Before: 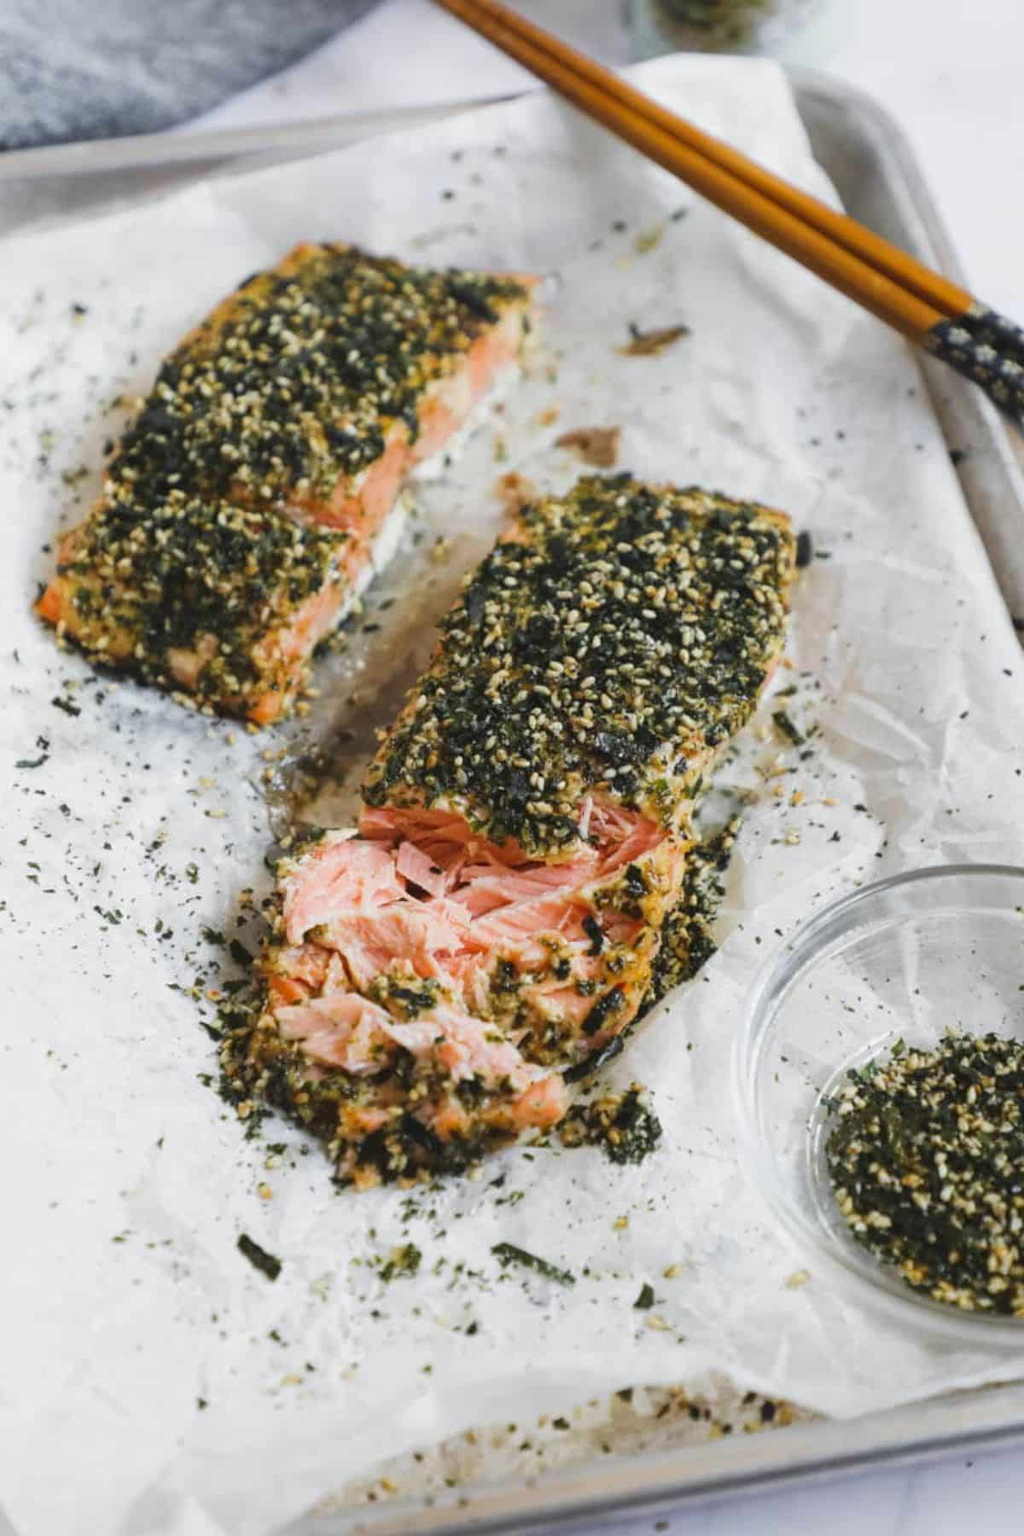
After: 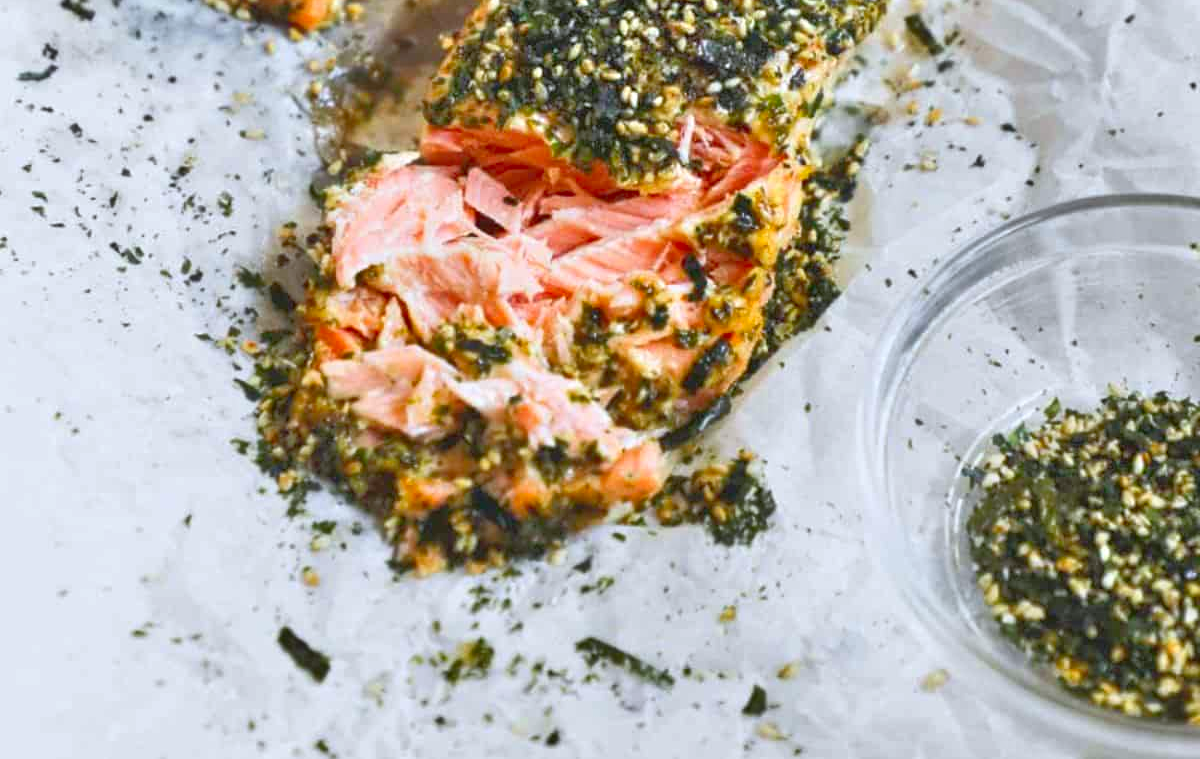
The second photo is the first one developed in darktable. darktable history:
crop: top 45.551%, bottom 12.262%
contrast brightness saturation: contrast 0.12, brightness -0.12, saturation 0.2
tone equalizer: -8 EV 2 EV, -7 EV 2 EV, -6 EV 2 EV, -5 EV 2 EV, -4 EV 2 EV, -3 EV 1.5 EV, -2 EV 1 EV, -1 EV 0.5 EV
white balance: red 0.974, blue 1.044
